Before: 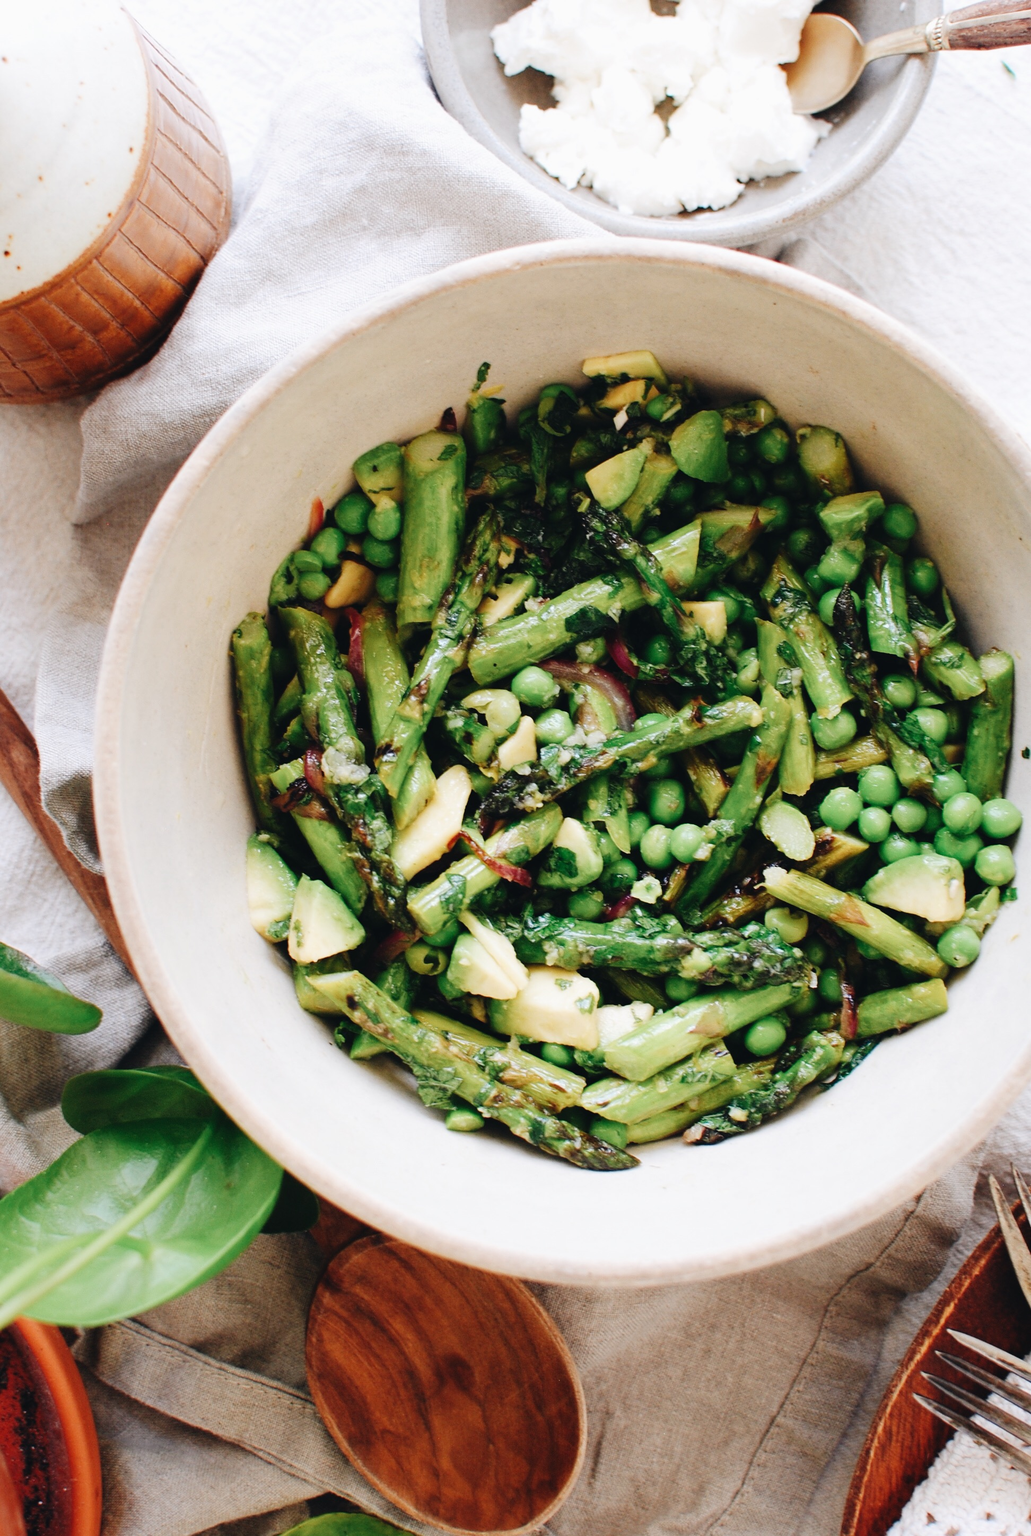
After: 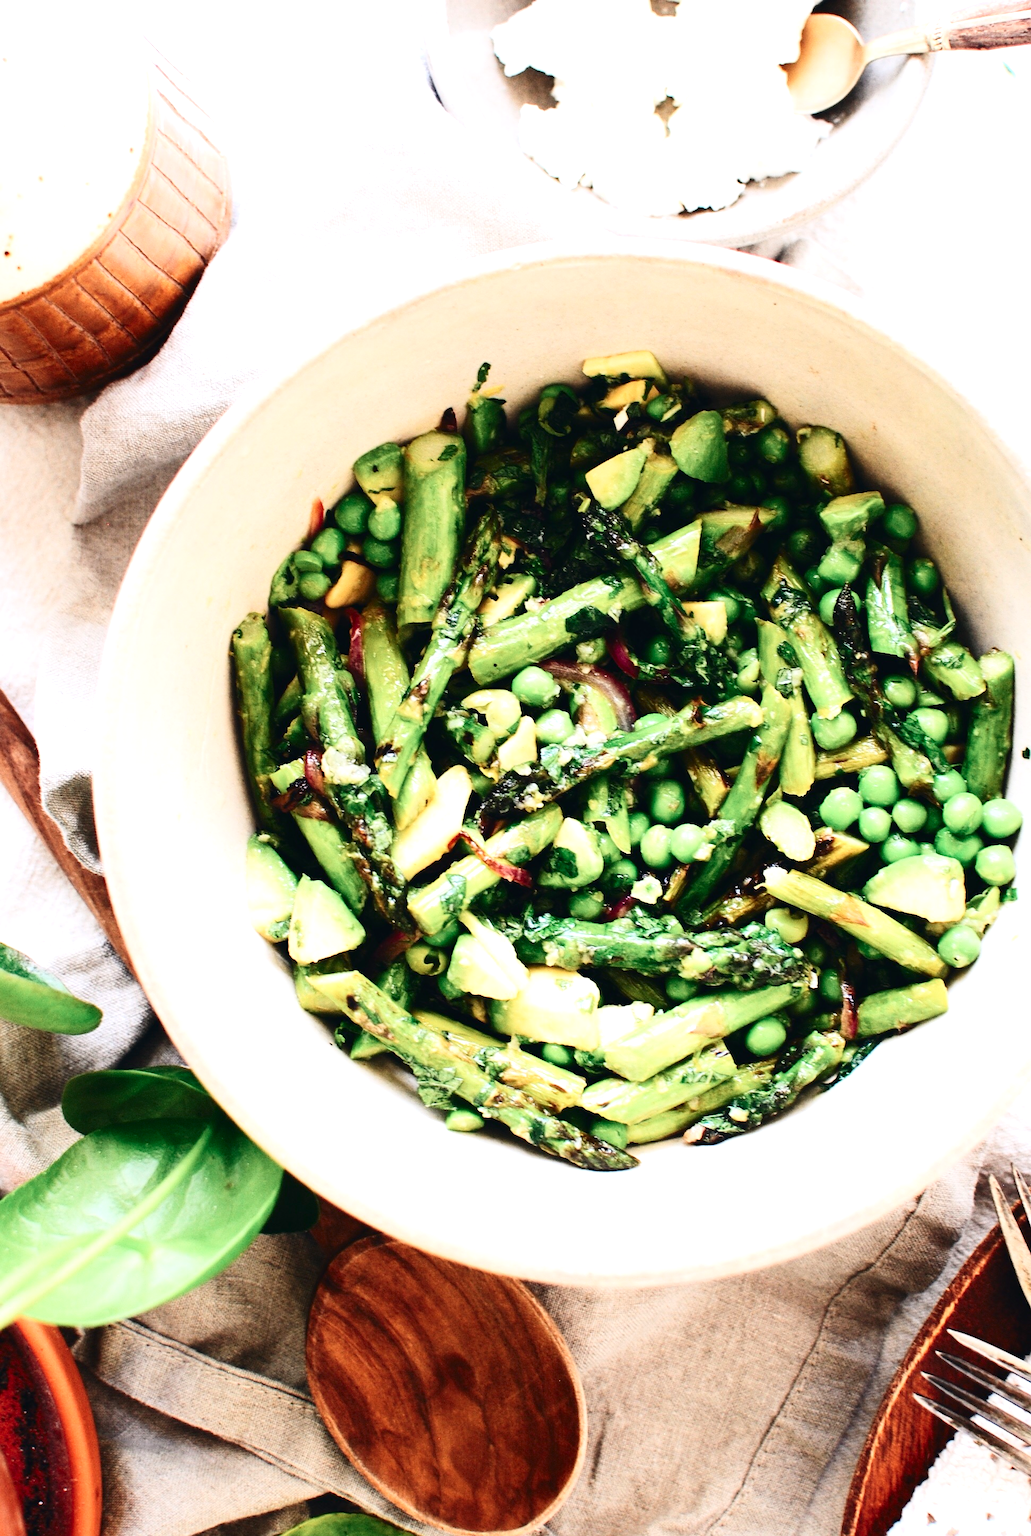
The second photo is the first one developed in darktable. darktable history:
contrast brightness saturation: contrast 0.28
exposure: black level correction 0, exposure 0.7 EV, compensate exposure bias true, compensate highlight preservation false
